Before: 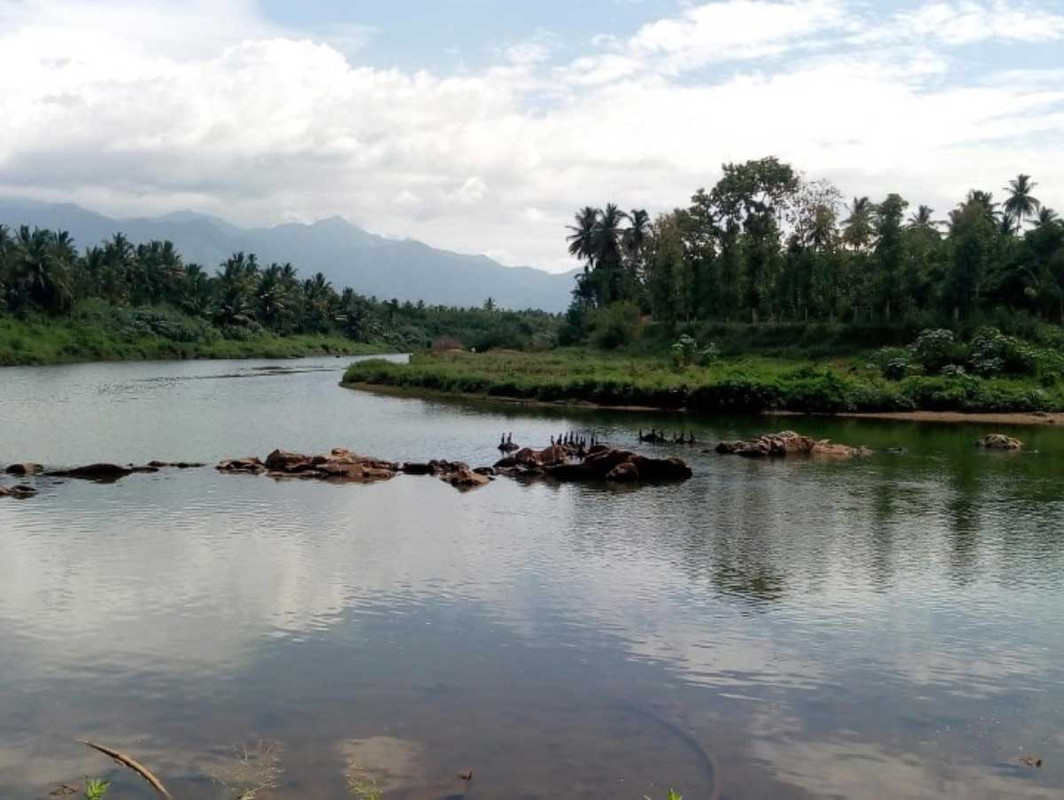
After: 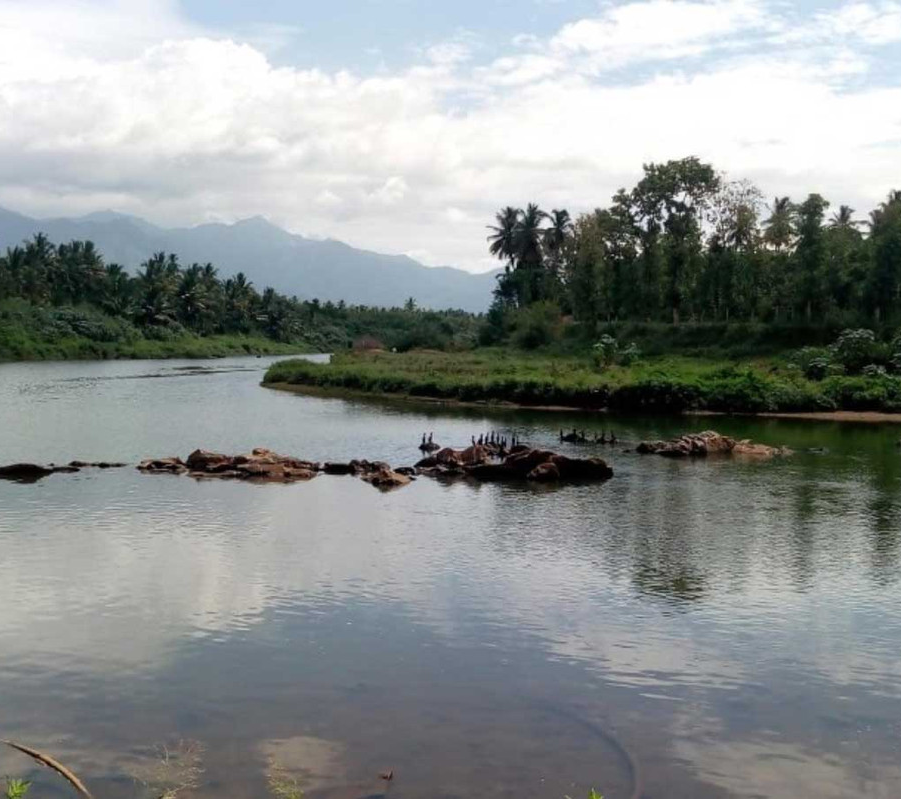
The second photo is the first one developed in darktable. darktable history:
crop: left 7.446%, right 7.793%
